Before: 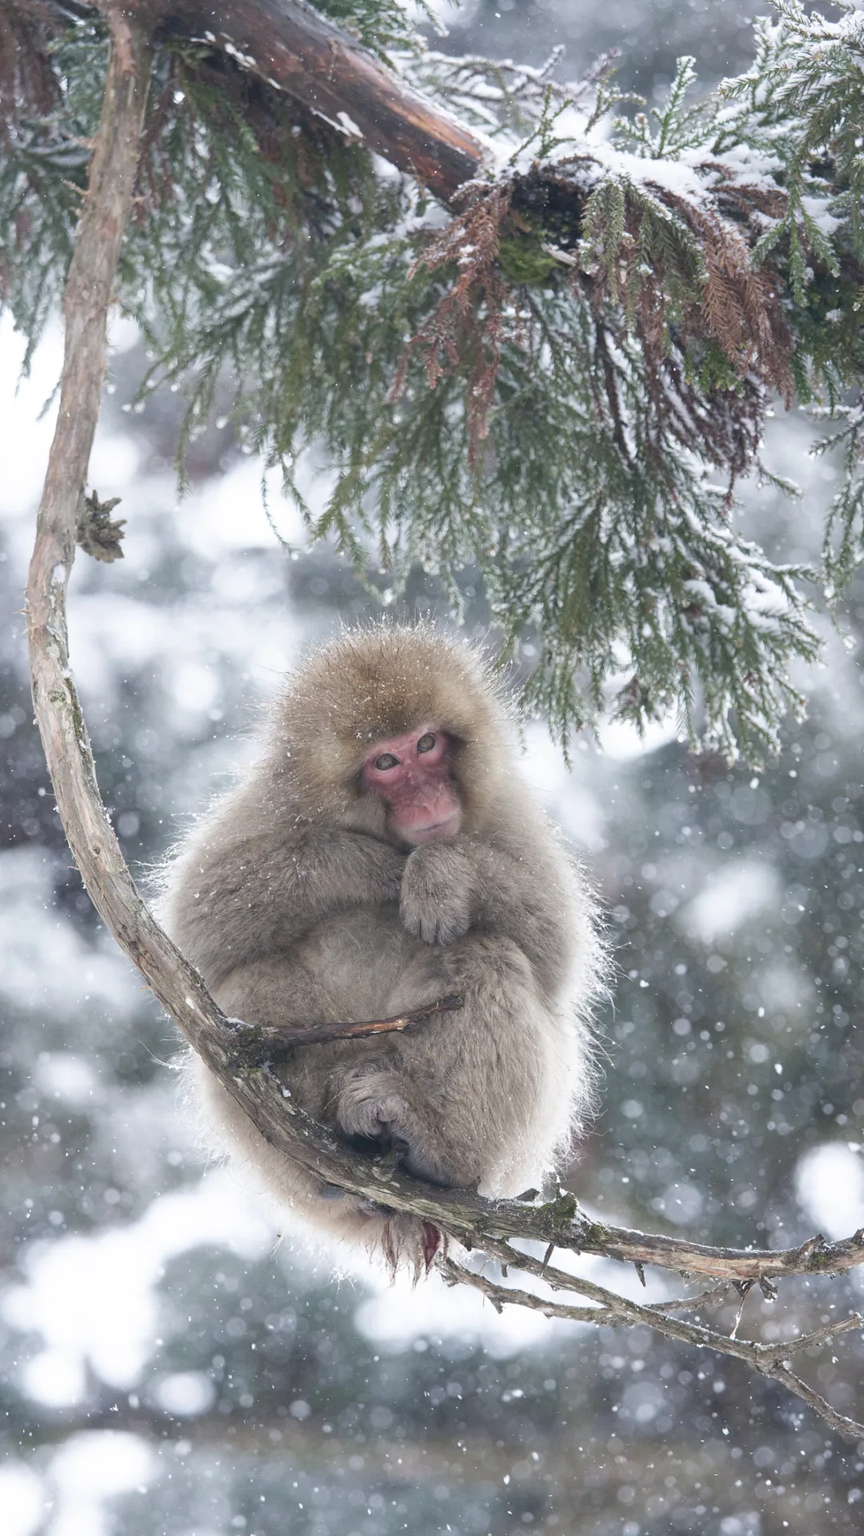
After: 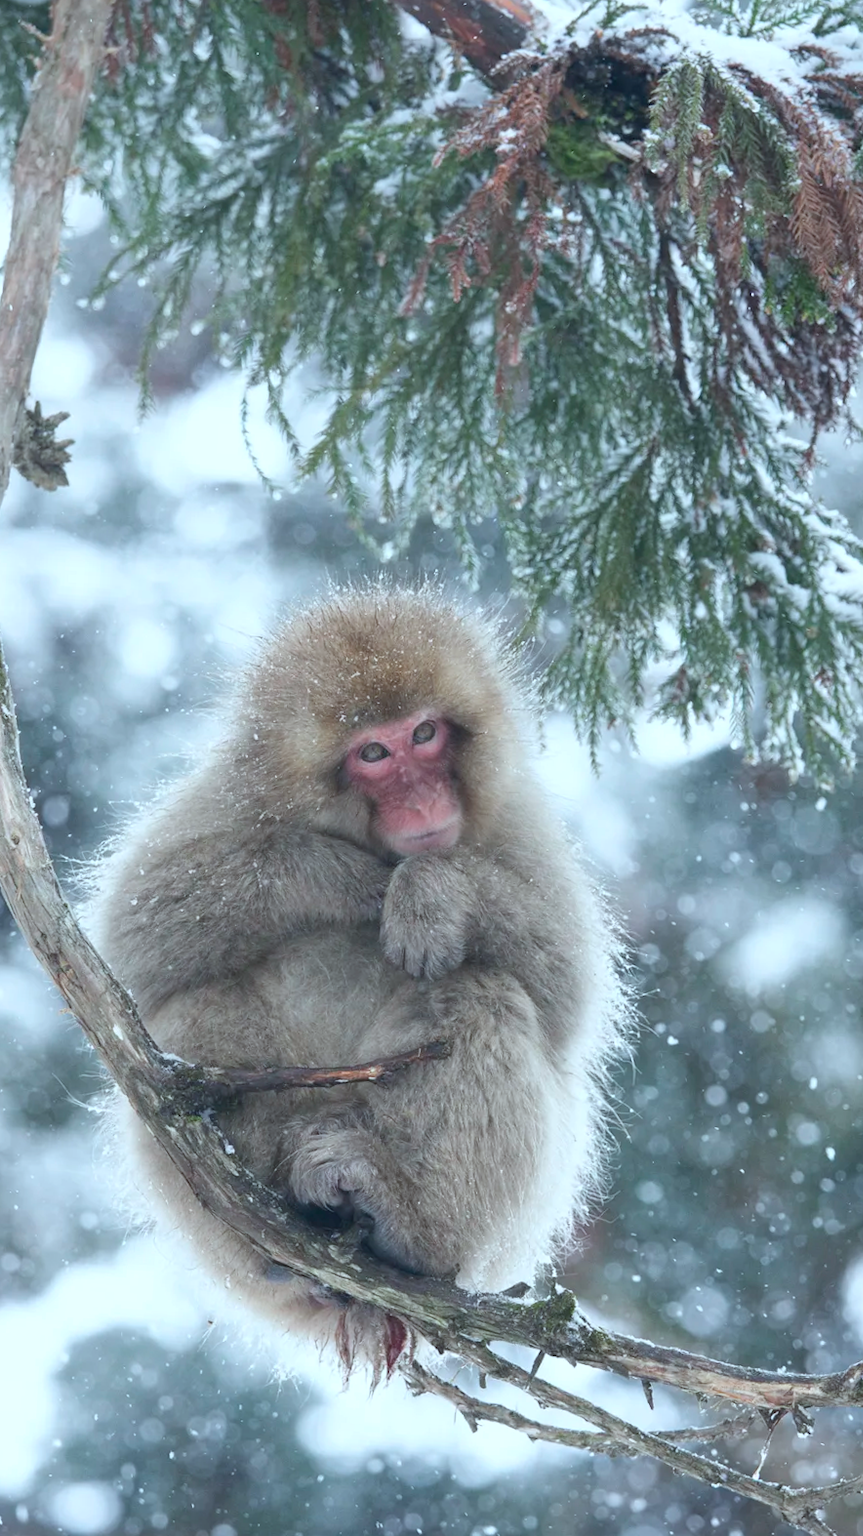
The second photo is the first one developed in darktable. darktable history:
crop and rotate: angle -3.27°, left 5.211%, top 5.211%, right 4.607%, bottom 4.607%
levels: levels [0, 0.492, 0.984]
white balance: red 0.925, blue 1.046
